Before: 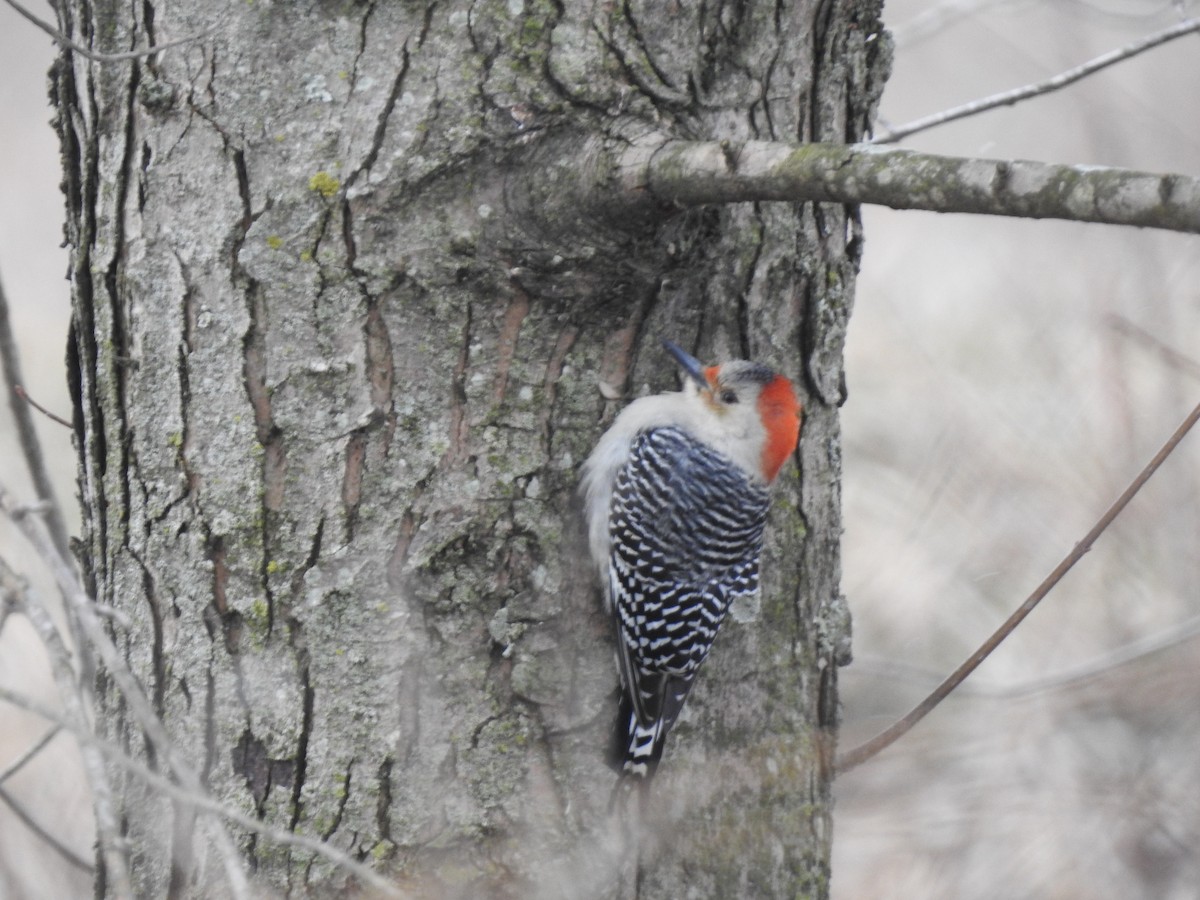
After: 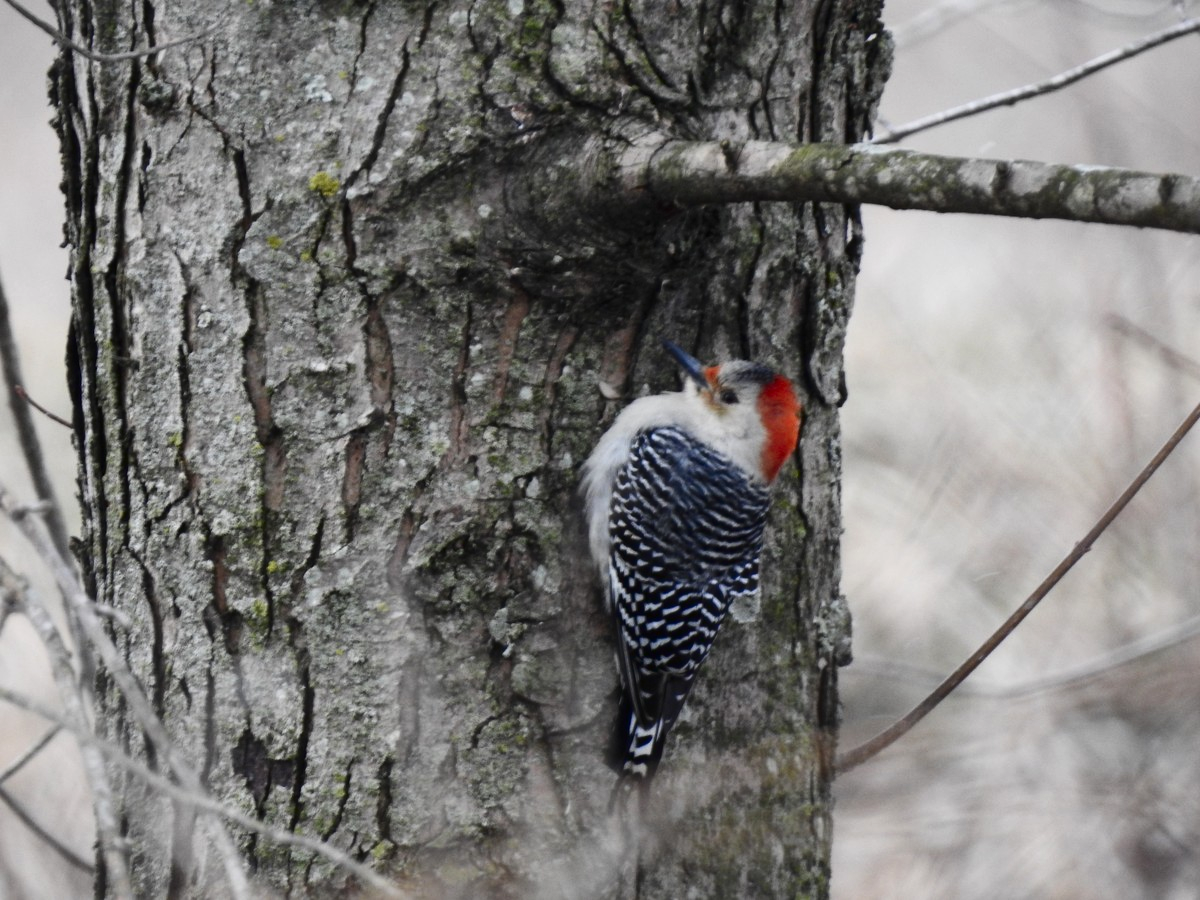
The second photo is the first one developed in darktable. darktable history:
contrast brightness saturation: contrast 0.195, brightness -0.236, saturation 0.111
